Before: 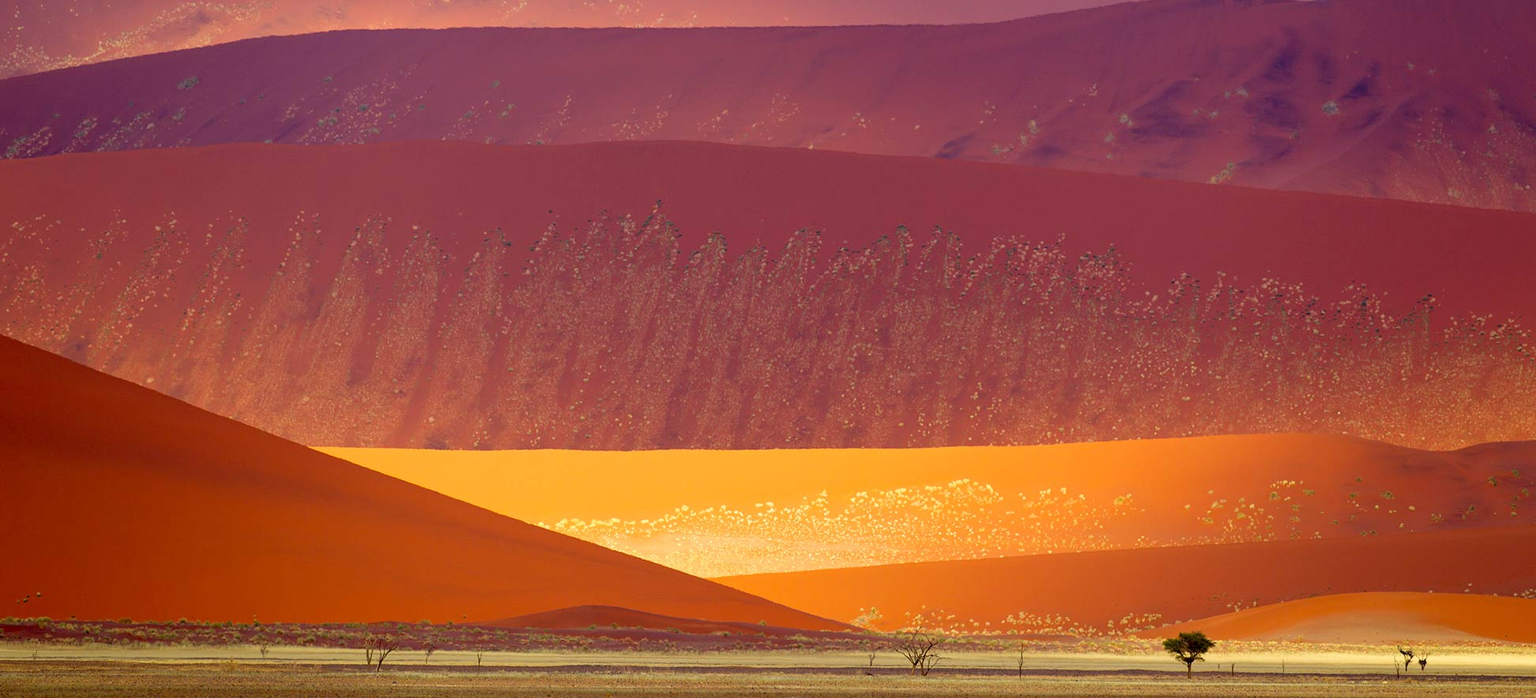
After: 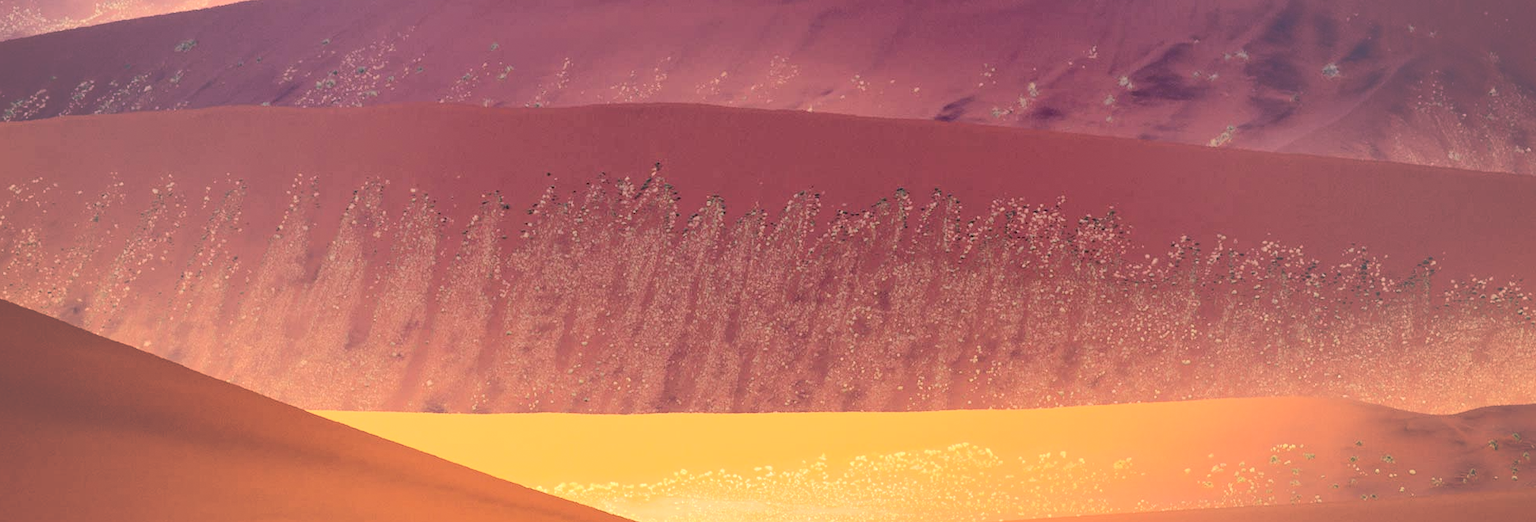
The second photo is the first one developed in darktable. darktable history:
tone curve: curves: ch0 [(0, 0) (0.003, 0.117) (0.011, 0.115) (0.025, 0.116) (0.044, 0.116) (0.069, 0.112) (0.1, 0.113) (0.136, 0.127) (0.177, 0.148) (0.224, 0.191) (0.277, 0.249) (0.335, 0.363) (0.399, 0.479) (0.468, 0.589) (0.543, 0.664) (0.623, 0.733) (0.709, 0.799) (0.801, 0.852) (0.898, 0.914) (1, 1)], color space Lab, independent channels, preserve colors none
crop: left 0.229%, top 5.503%, bottom 19.842%
color zones: curves: ch0 [(0, 0.5) (0.143, 0.52) (0.286, 0.5) (0.429, 0.5) (0.571, 0.5) (0.714, 0.5) (0.857, 0.5) (1, 0.5)]; ch1 [(0, 0.489) (0.155, 0.45) (0.286, 0.466) (0.429, 0.5) (0.571, 0.5) (0.714, 0.5) (0.857, 0.5) (1, 0.489)]
vignetting: fall-off start 32.76%, fall-off radius 64.63%, brightness 0.068, saturation 0.001, width/height ratio 0.955, dithering 8-bit output, unbound false
